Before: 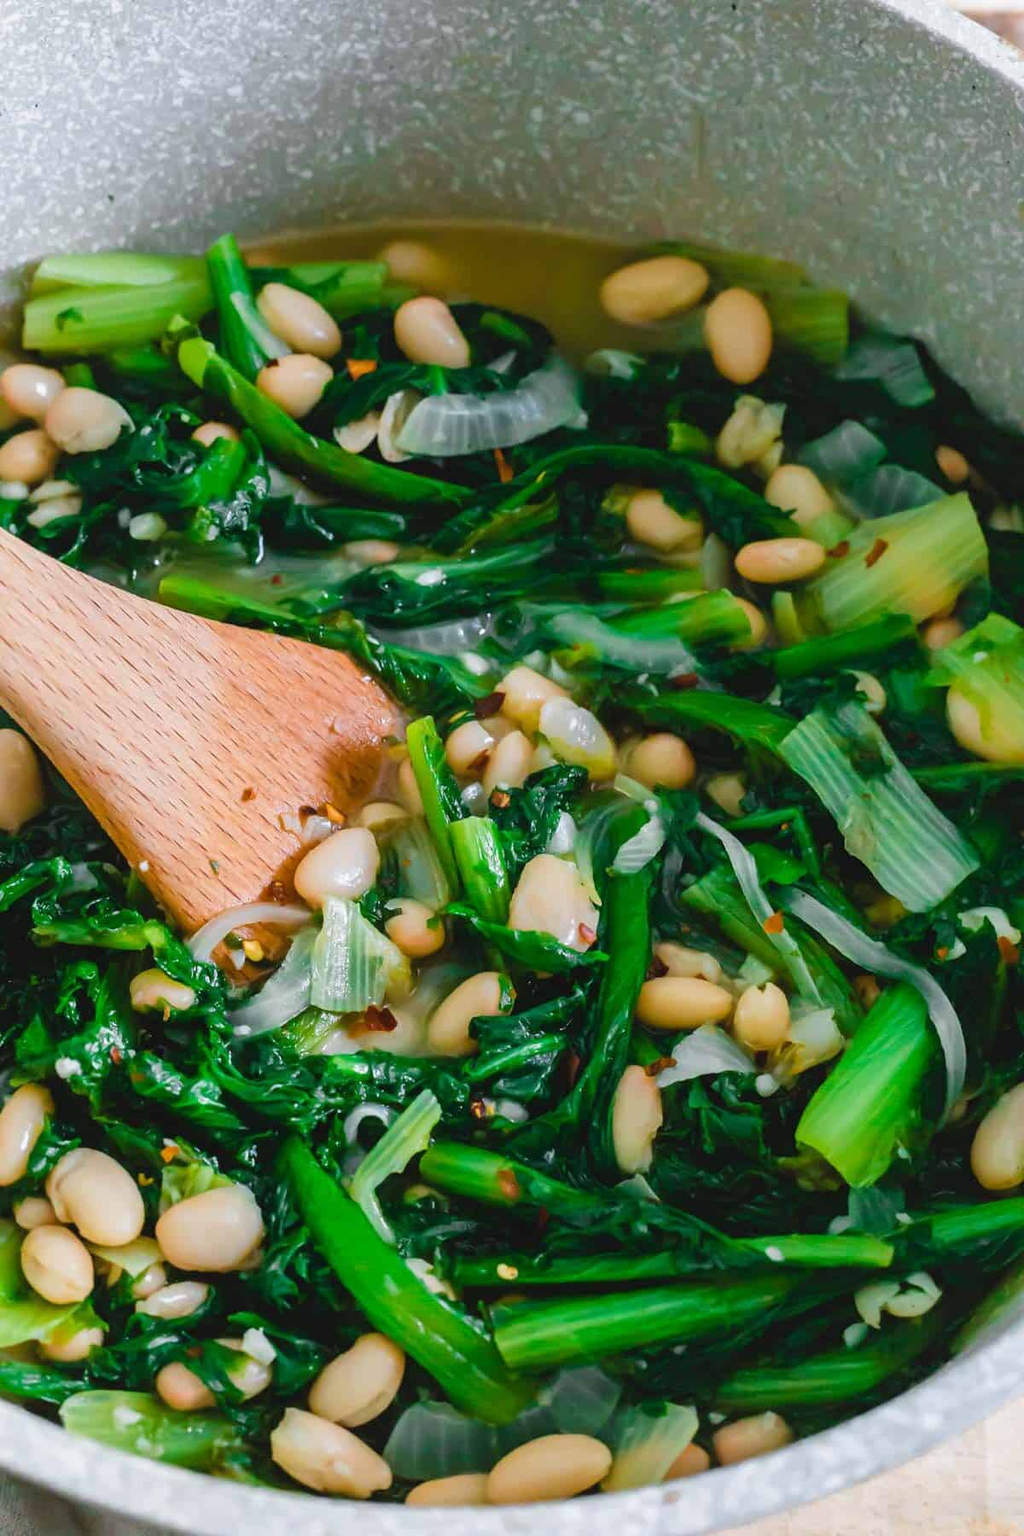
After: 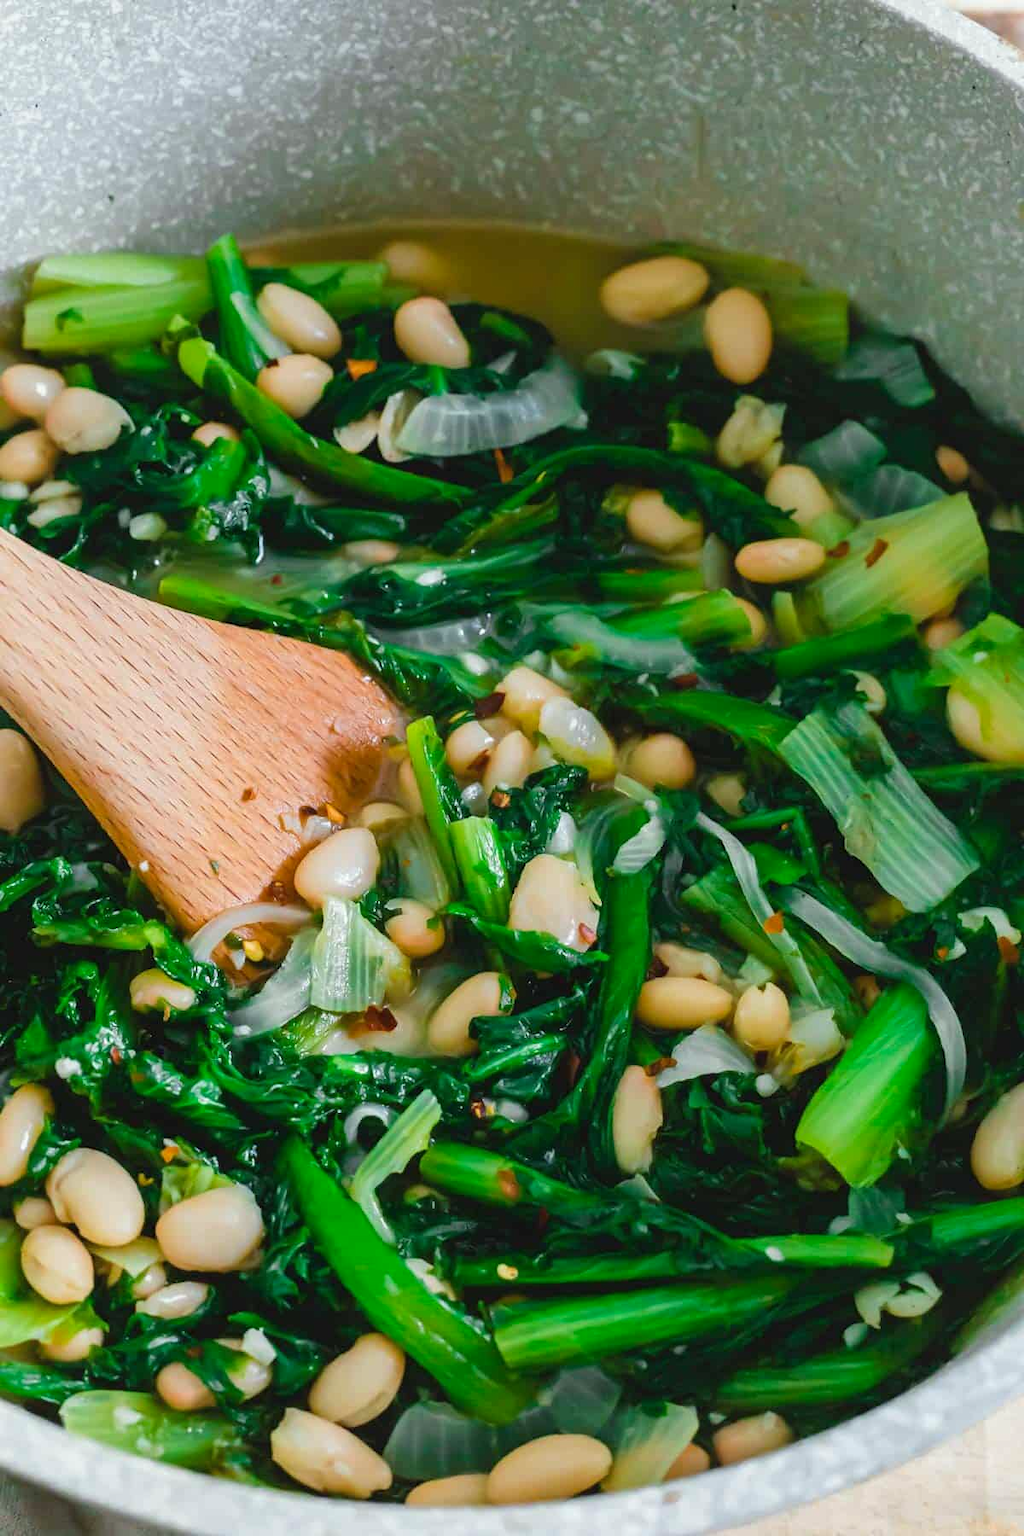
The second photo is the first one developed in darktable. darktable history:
color correction: highlights a* -2.48, highlights b* 2.52
